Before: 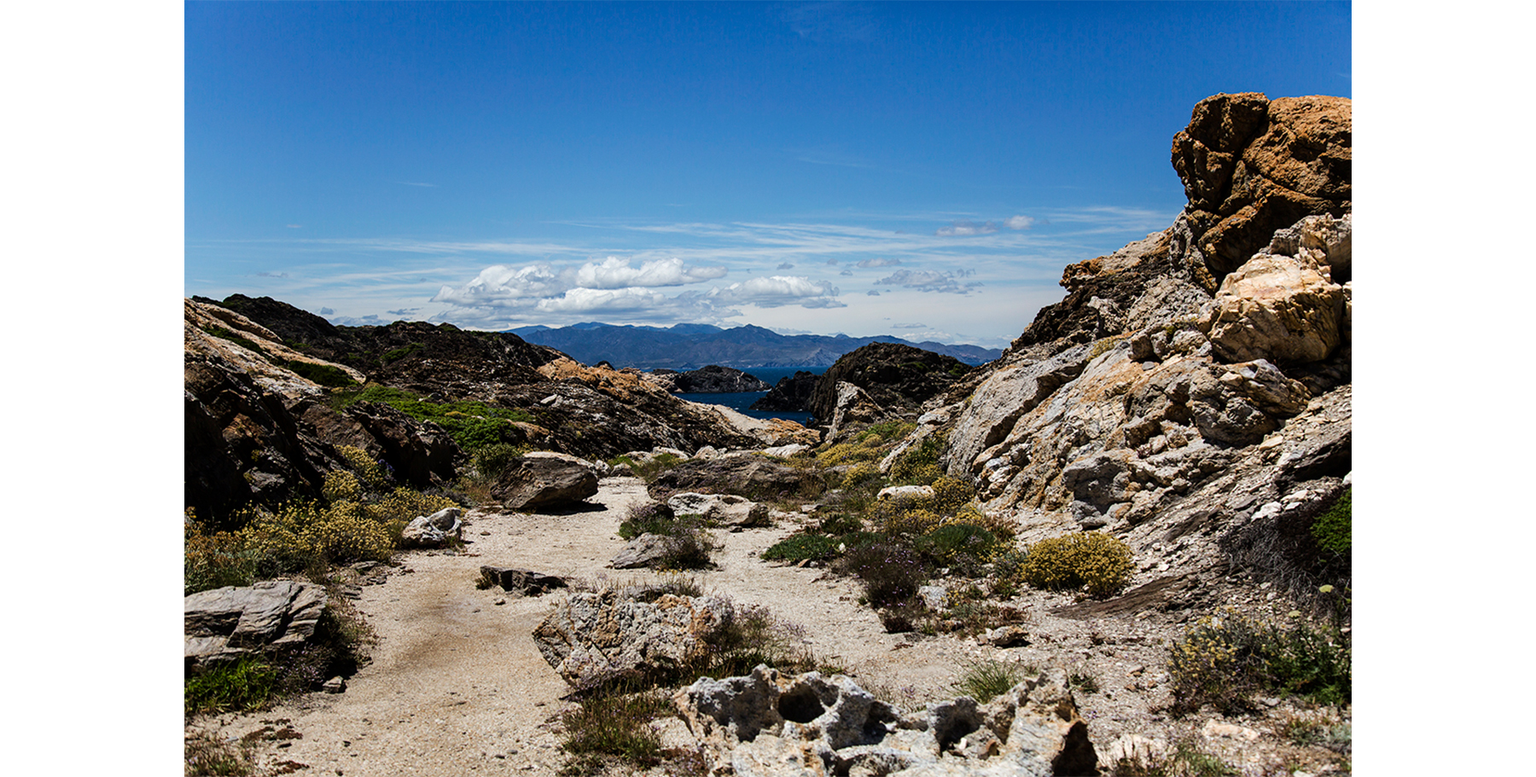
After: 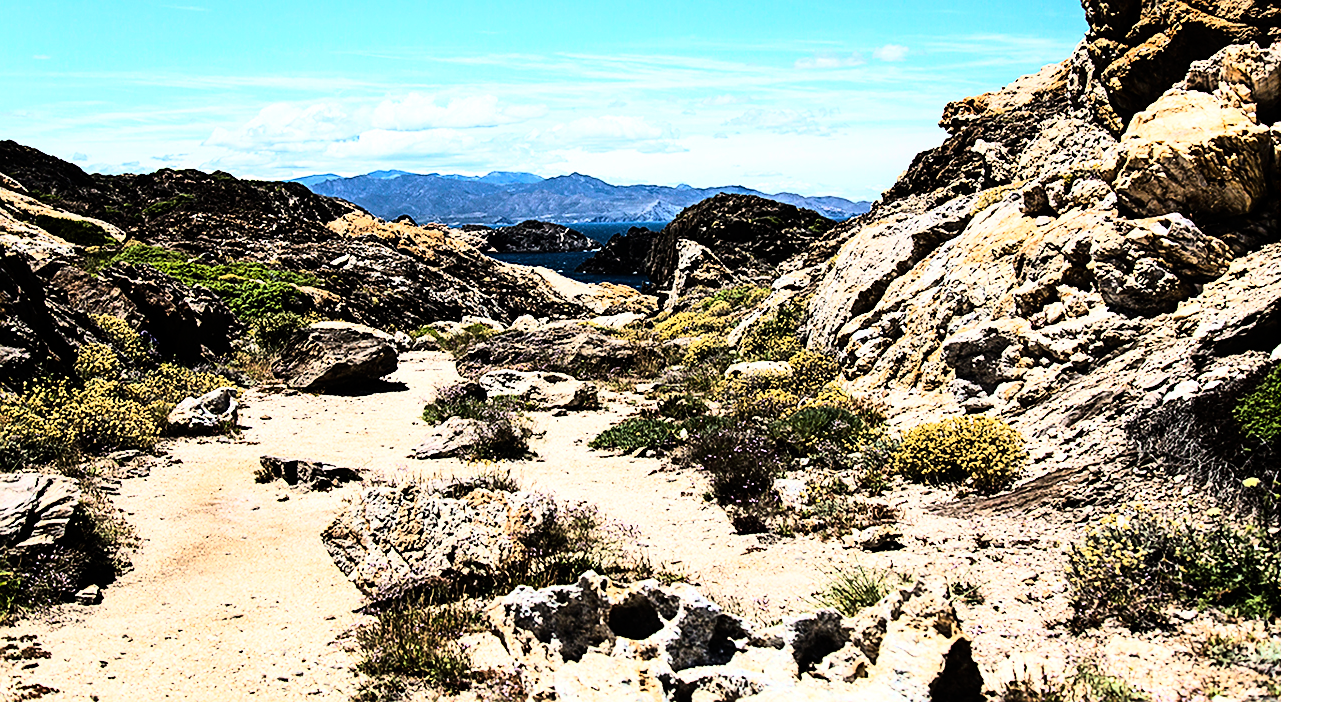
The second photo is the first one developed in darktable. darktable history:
rgb curve: curves: ch0 [(0, 0) (0.21, 0.15) (0.24, 0.21) (0.5, 0.75) (0.75, 0.96) (0.89, 0.99) (1, 1)]; ch1 [(0, 0.02) (0.21, 0.13) (0.25, 0.2) (0.5, 0.67) (0.75, 0.9) (0.89, 0.97) (1, 1)]; ch2 [(0, 0.02) (0.21, 0.13) (0.25, 0.2) (0.5, 0.67) (0.75, 0.9) (0.89, 0.97) (1, 1)], compensate middle gray true
sharpen: on, module defaults
exposure: black level correction 0, exposure 0.5 EV, compensate exposure bias true, compensate highlight preservation false
crop: left 16.871%, top 22.857%, right 9.116%
